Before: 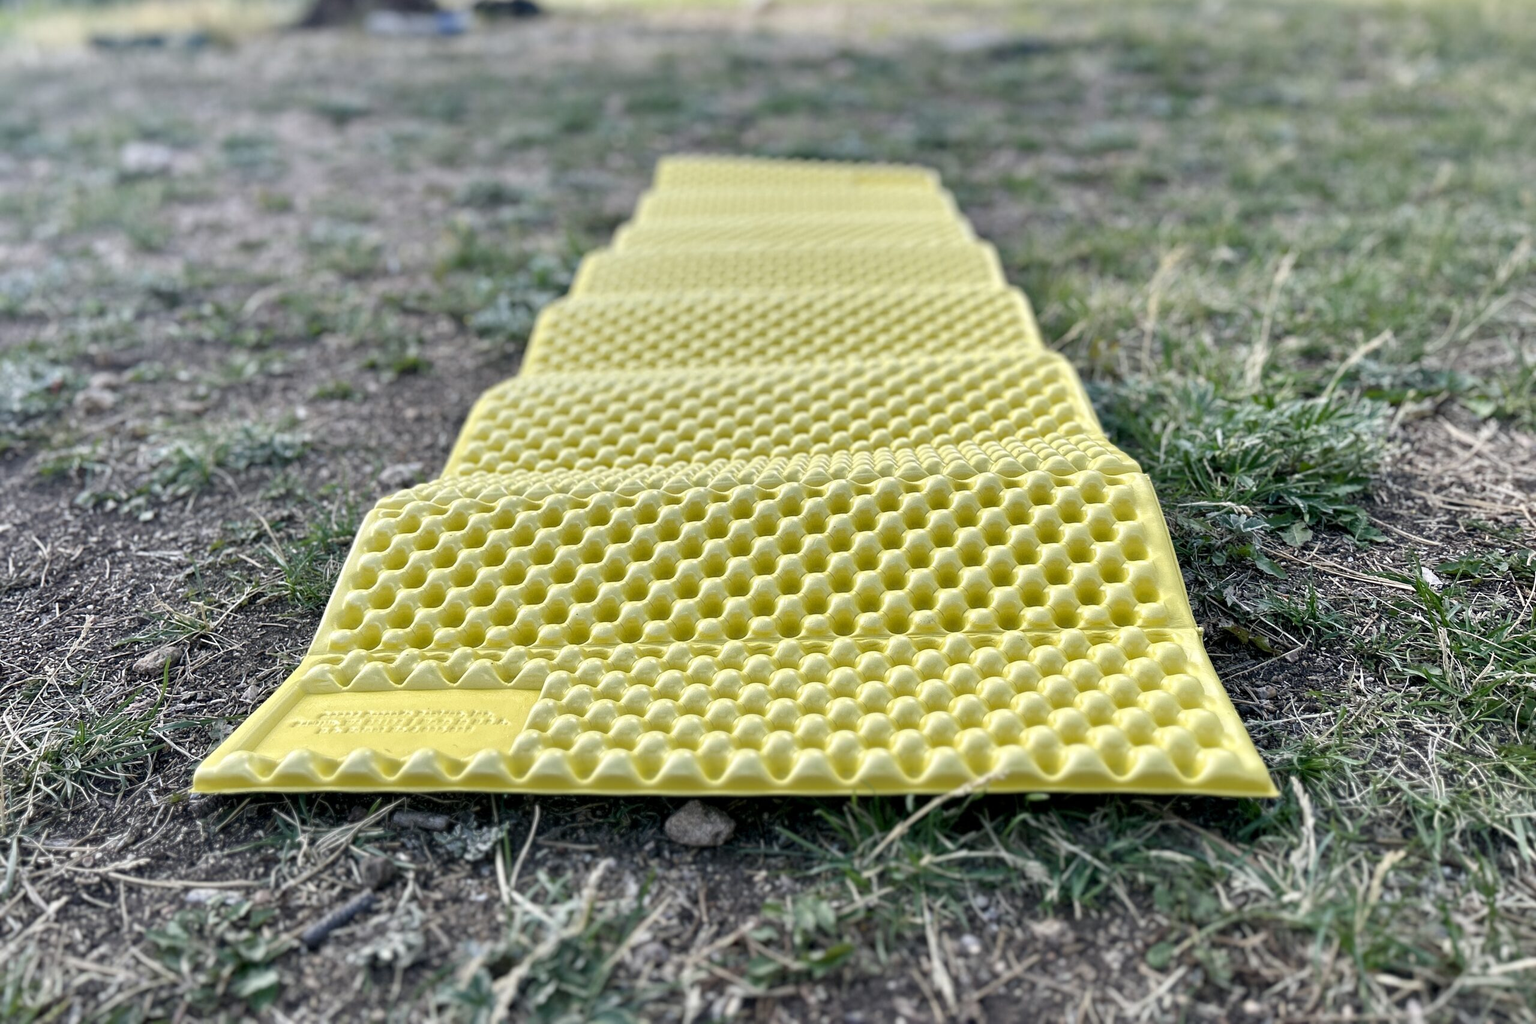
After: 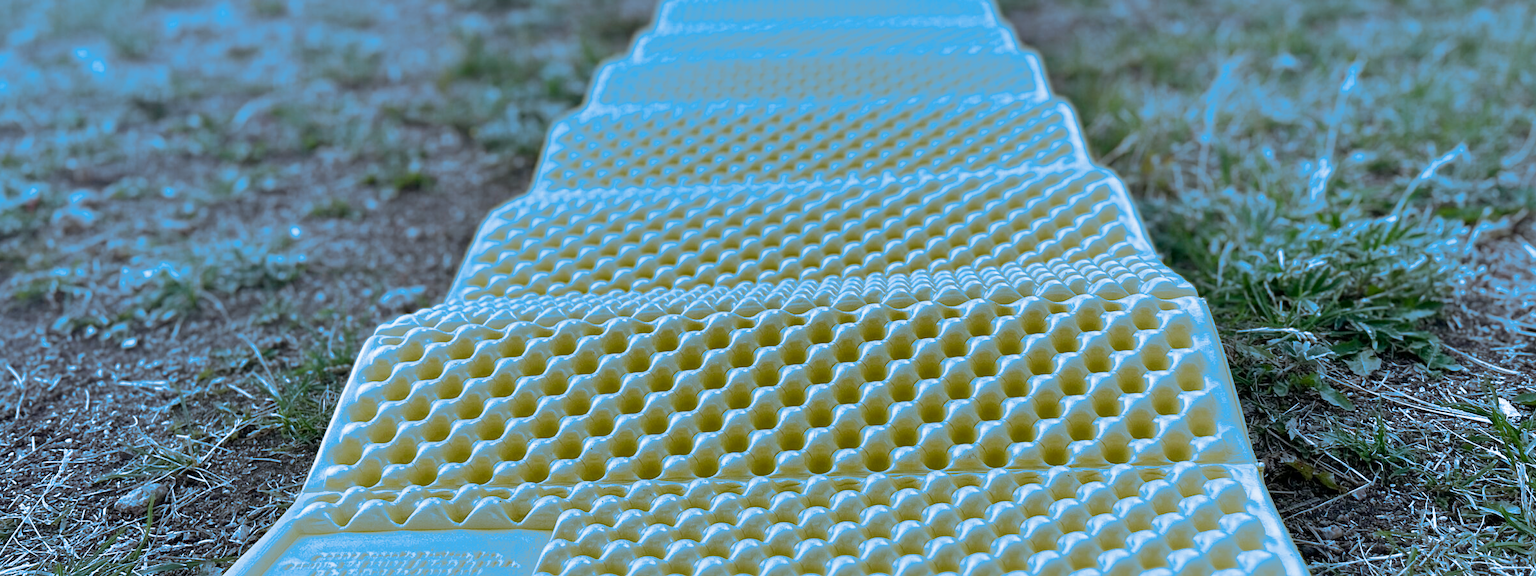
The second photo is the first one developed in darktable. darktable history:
shadows and highlights: radius 337.17, shadows 29.01, soften with gaussian
crop: left 1.744%, top 19.225%, right 5.069%, bottom 28.357%
split-toning: shadows › hue 220°, shadows › saturation 0.64, highlights › hue 220°, highlights › saturation 0.64, balance 0, compress 5.22%
